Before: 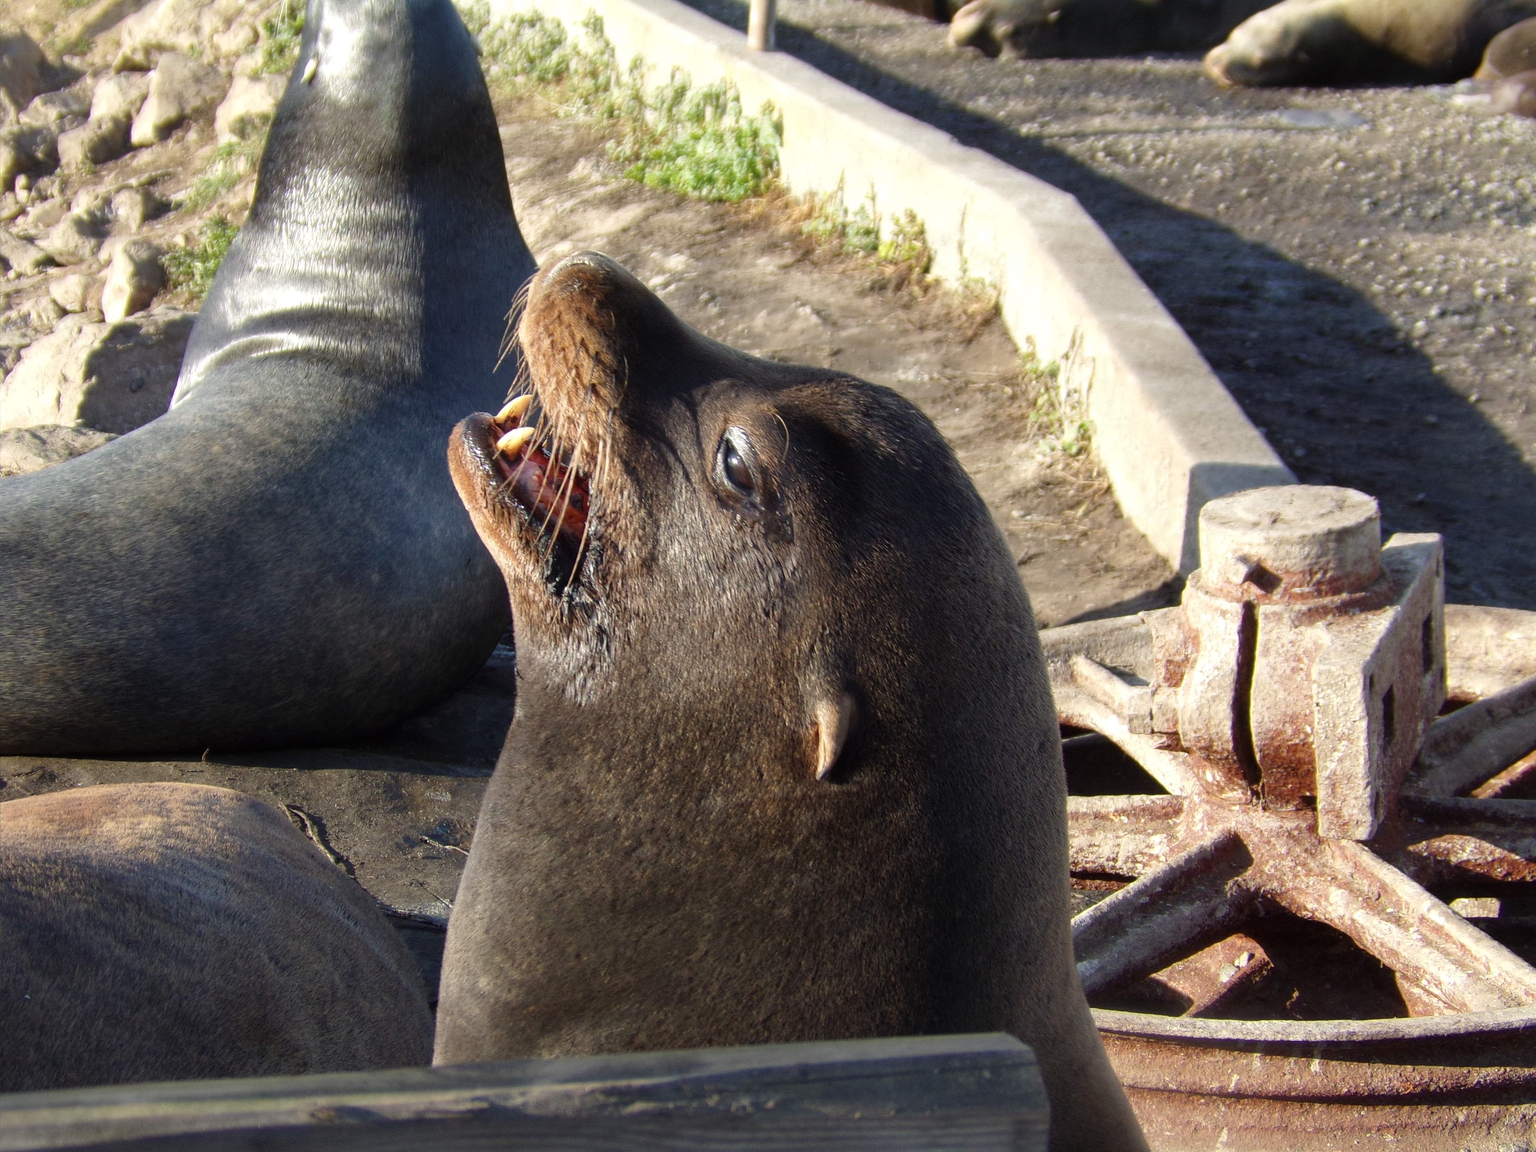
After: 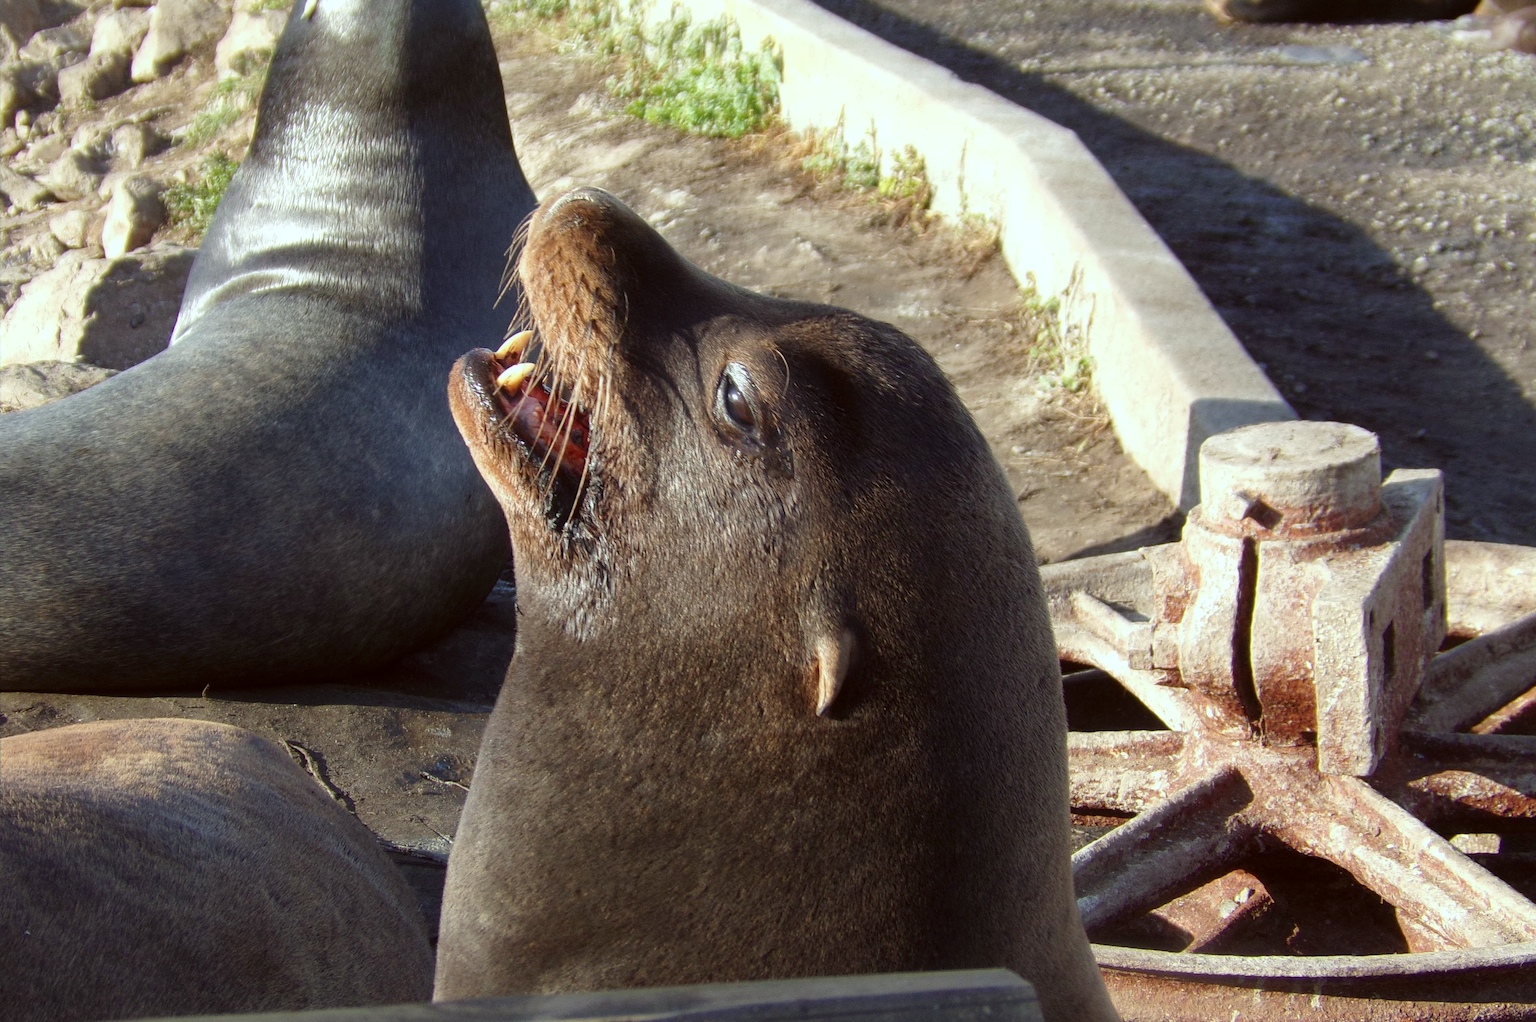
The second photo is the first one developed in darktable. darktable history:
color correction: highlights a* -4.98, highlights b* -3.76, shadows a* 3.83, shadows b* 4.08
contrast equalizer: y [[0.5, 0.5, 0.468, 0.5, 0.5, 0.5], [0.5 ×6], [0.5 ×6], [0 ×6], [0 ×6]]
crop and rotate: top 5.609%, bottom 5.609%
